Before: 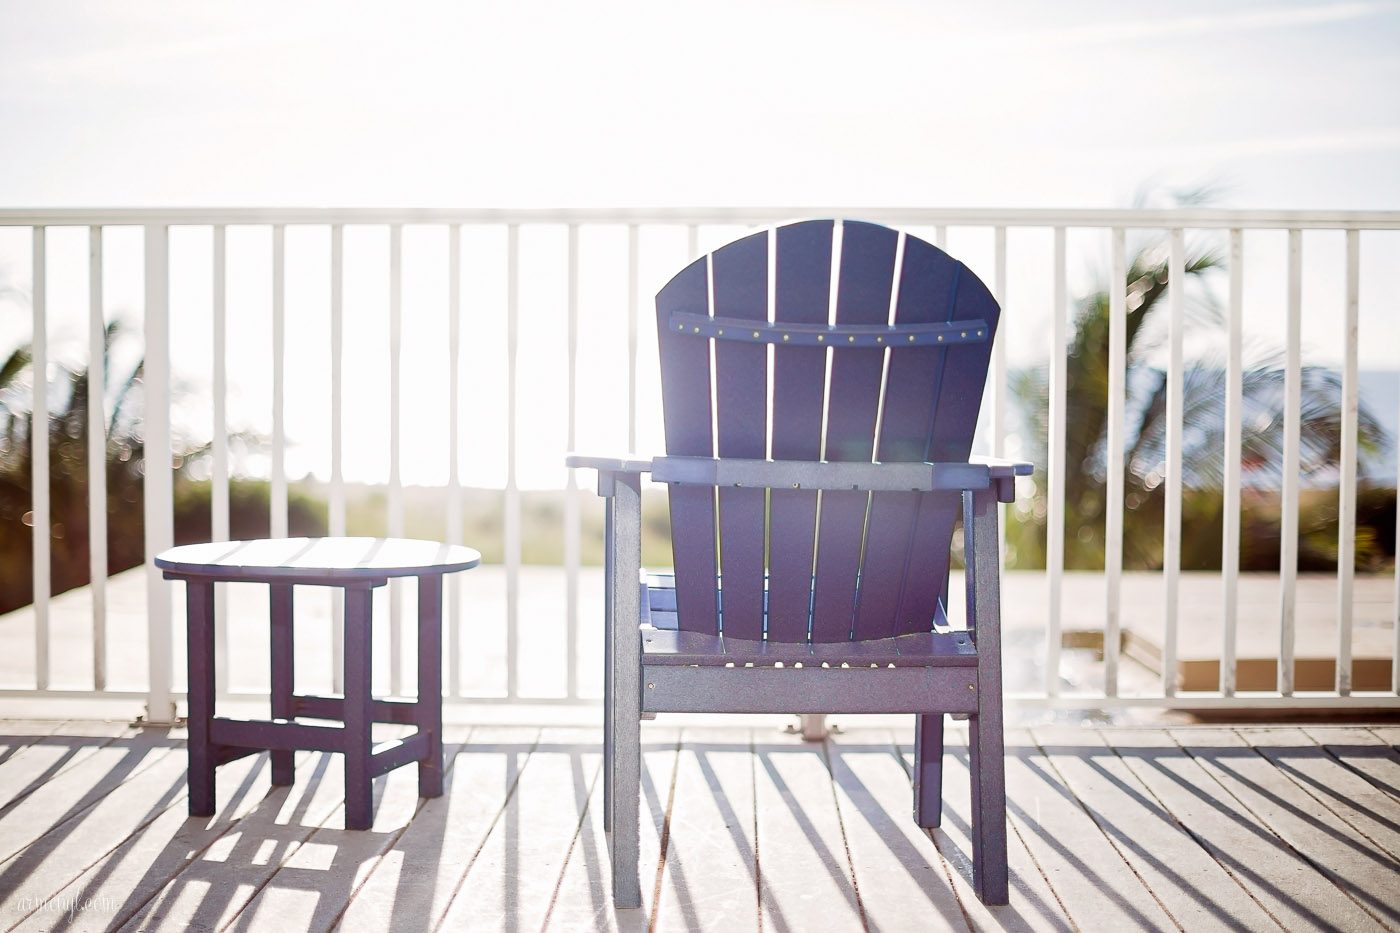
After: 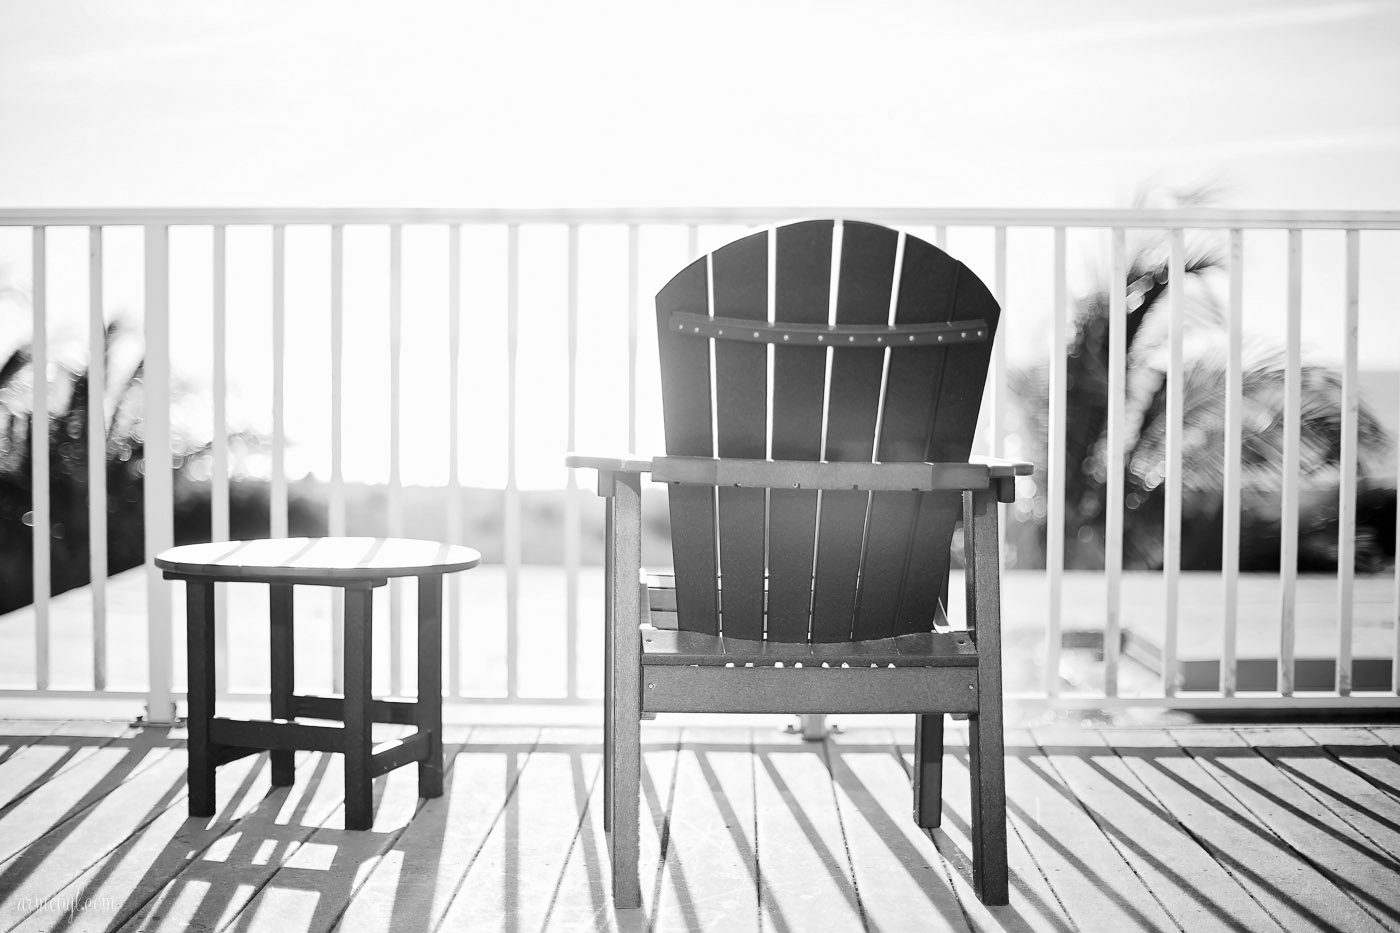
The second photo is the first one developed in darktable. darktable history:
base curve: curves: ch0 [(0, 0) (0.073, 0.04) (0.157, 0.139) (0.492, 0.492) (0.758, 0.758) (1, 1)], preserve colors none
monochrome: on, module defaults
